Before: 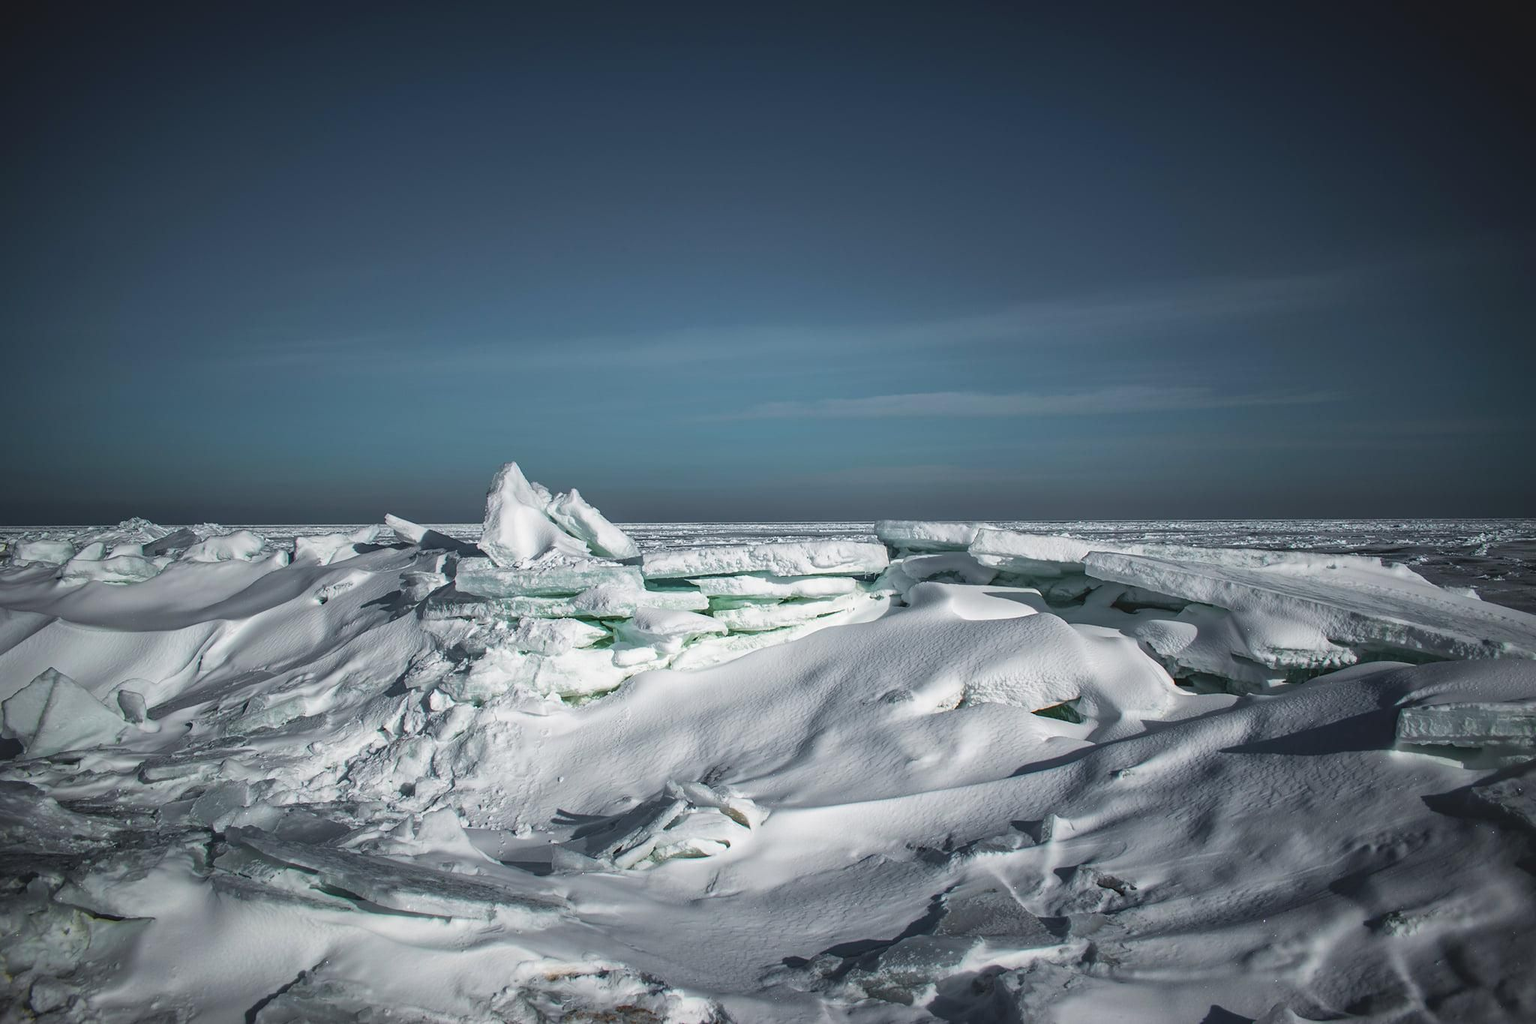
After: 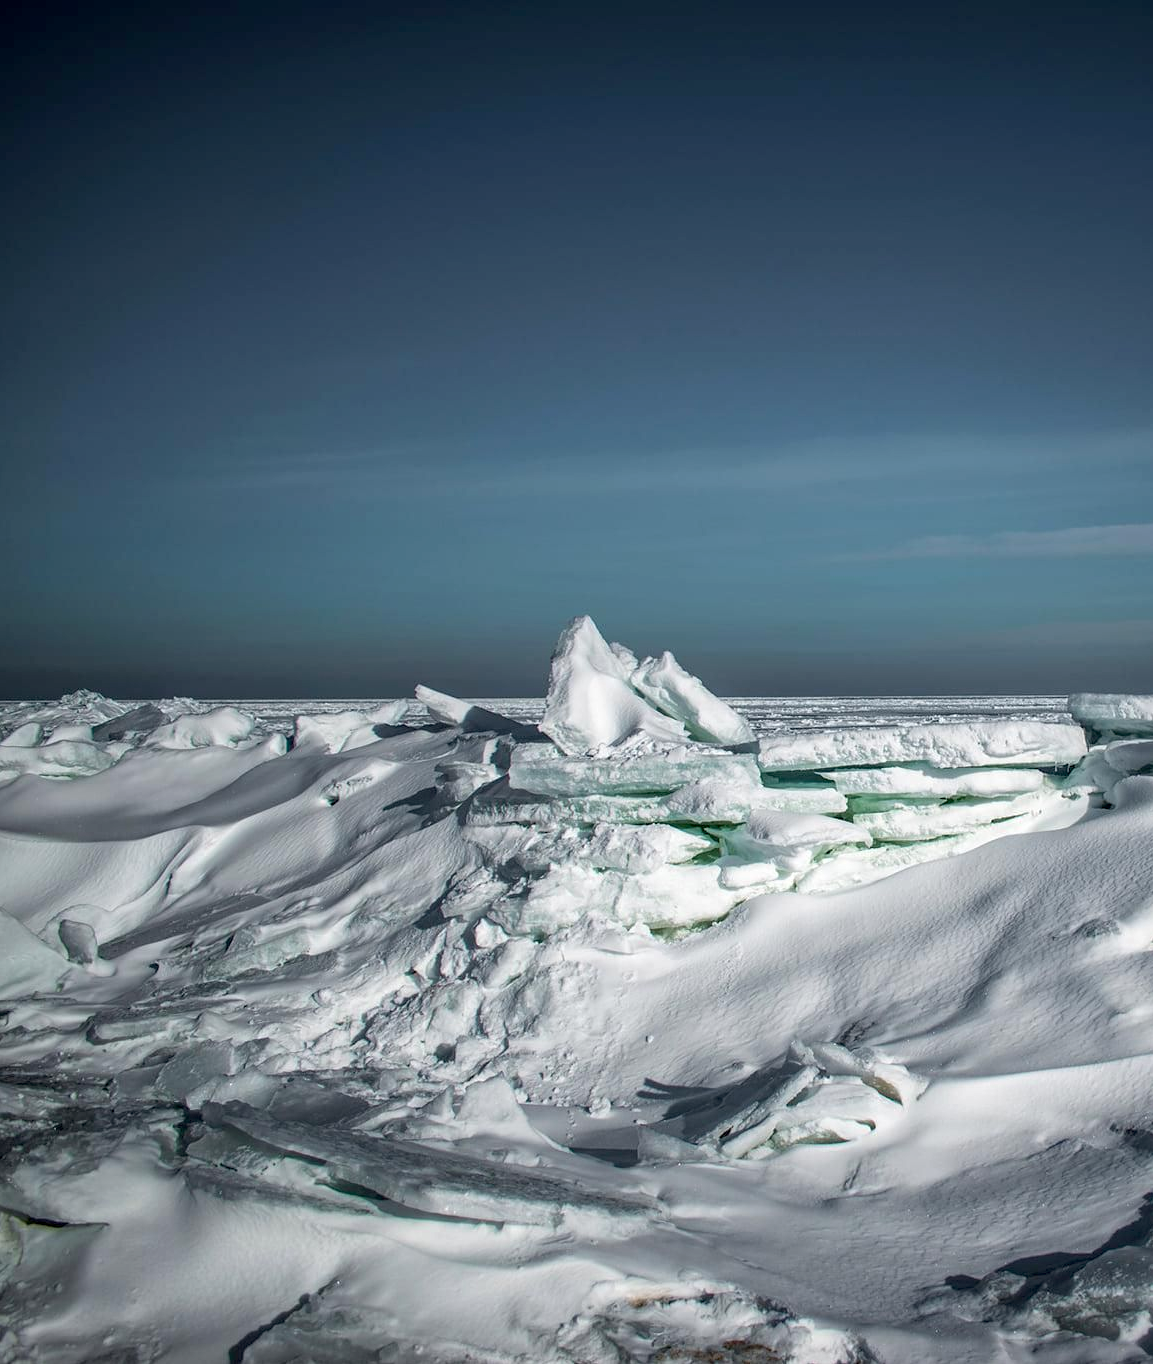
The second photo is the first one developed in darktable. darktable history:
exposure: black level correction 0.01, exposure 0.017 EV, compensate highlight preservation false
crop: left 4.818%, right 38.856%
local contrast: highlights 101%, shadows 98%, detail 119%, midtone range 0.2
